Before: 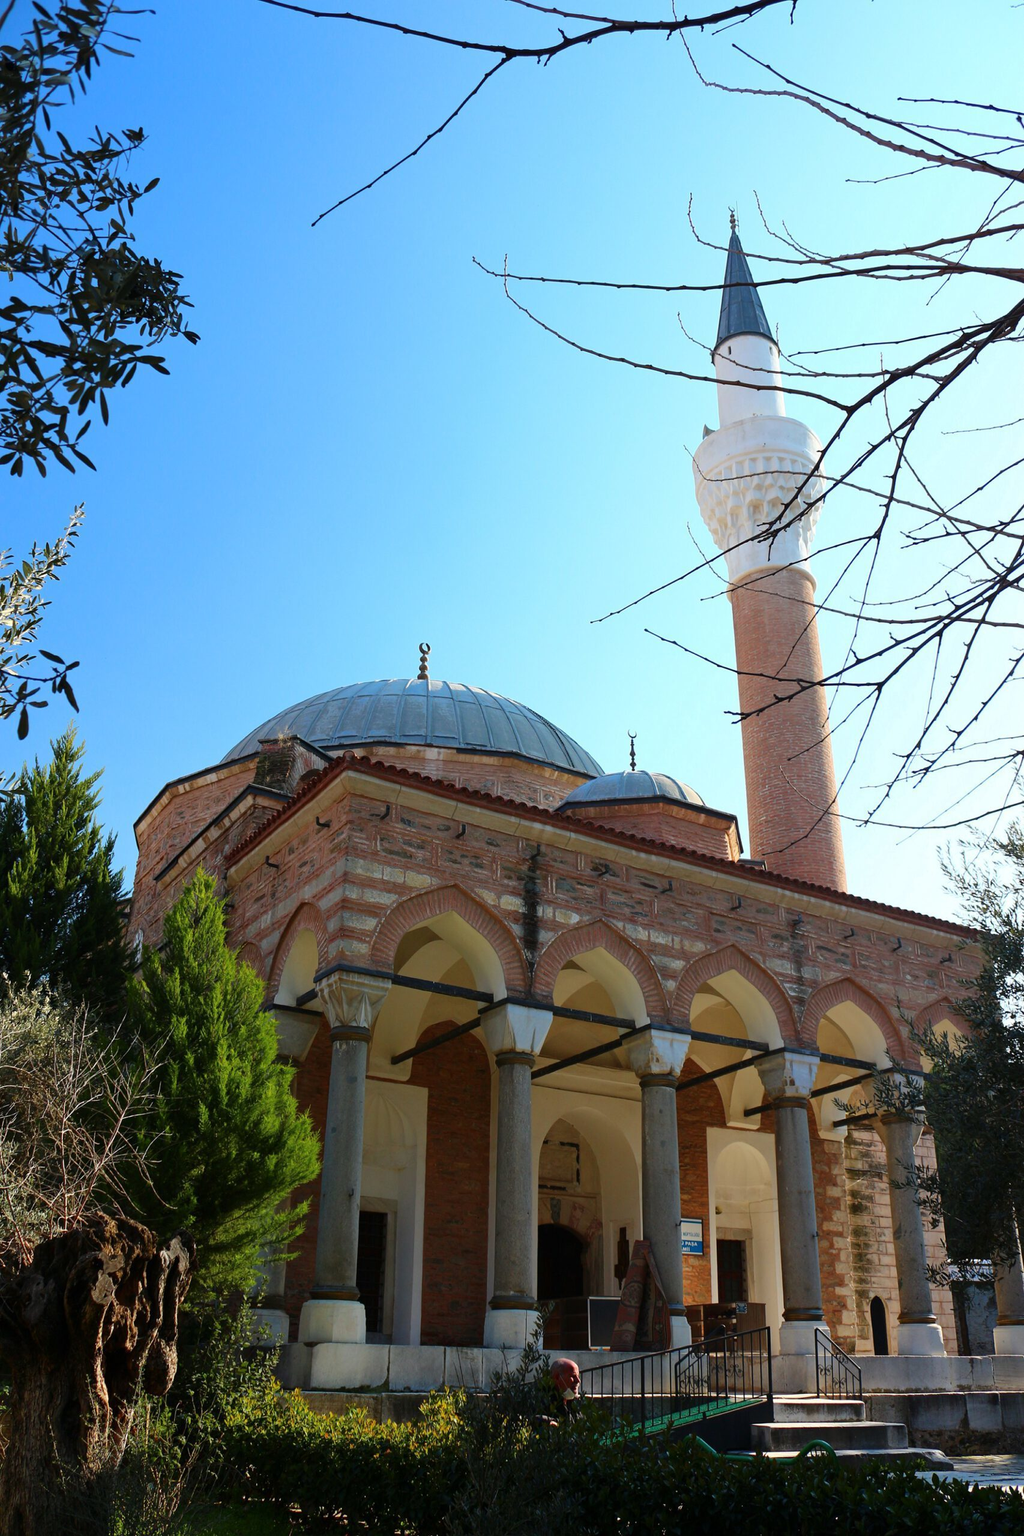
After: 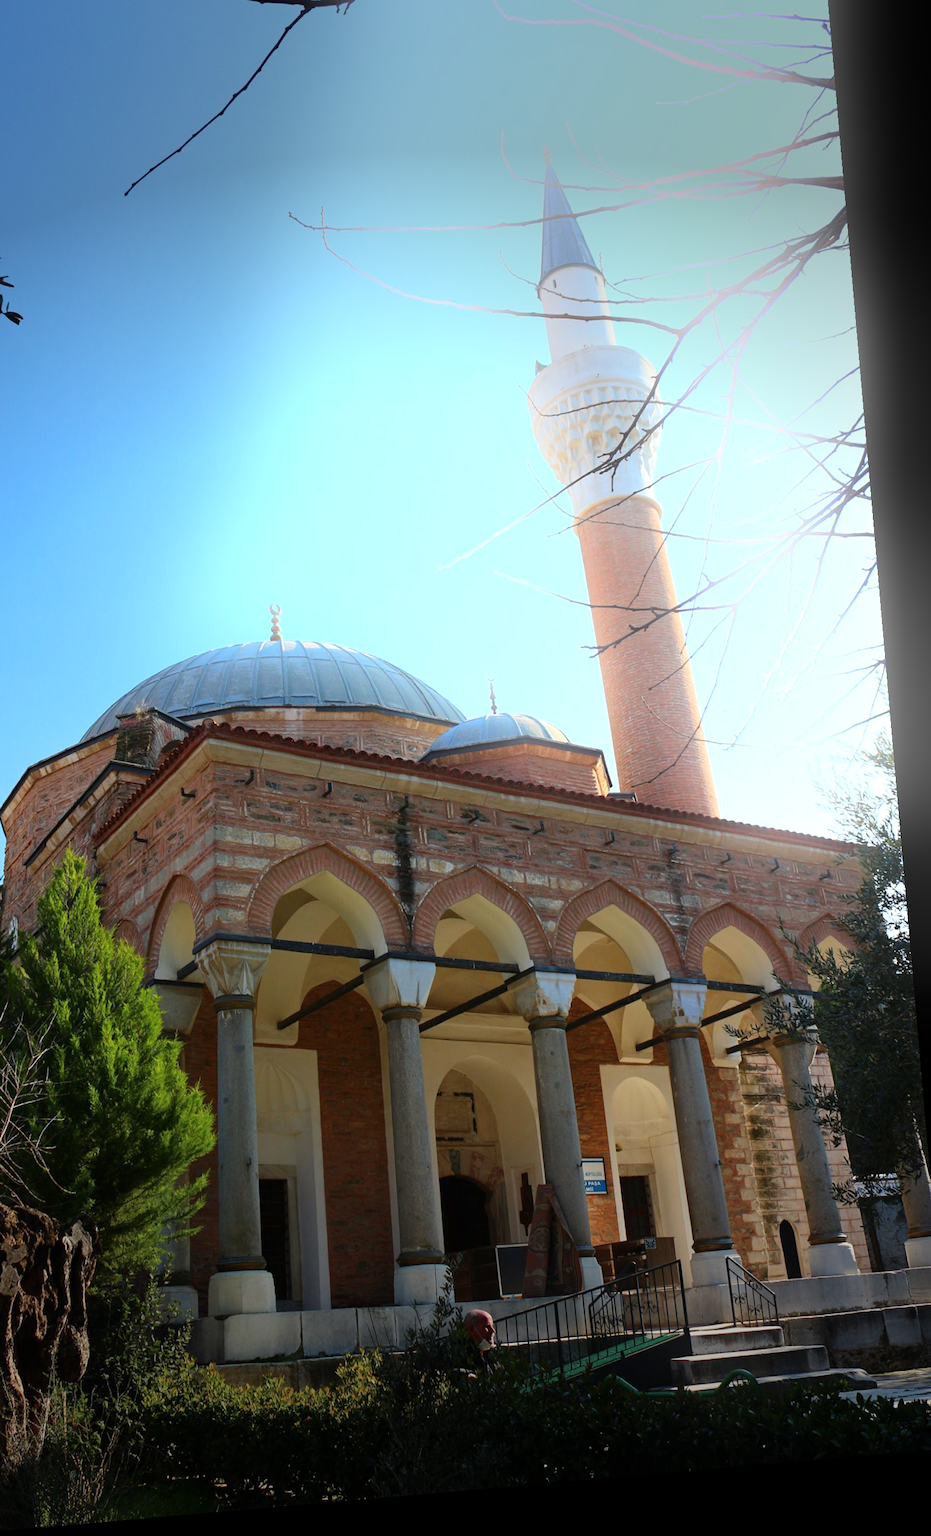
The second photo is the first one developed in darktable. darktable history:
white balance: emerald 1
crop and rotate: left 17.959%, top 5.771%, right 1.742%
rotate and perspective: rotation -4.98°, automatic cropping off
exposure: exposure 0.2 EV, compensate highlight preservation false
vignetting: fall-off start 70.97%, brightness -0.584, saturation -0.118, width/height ratio 1.333
bloom: size 16%, threshold 98%, strength 20%
